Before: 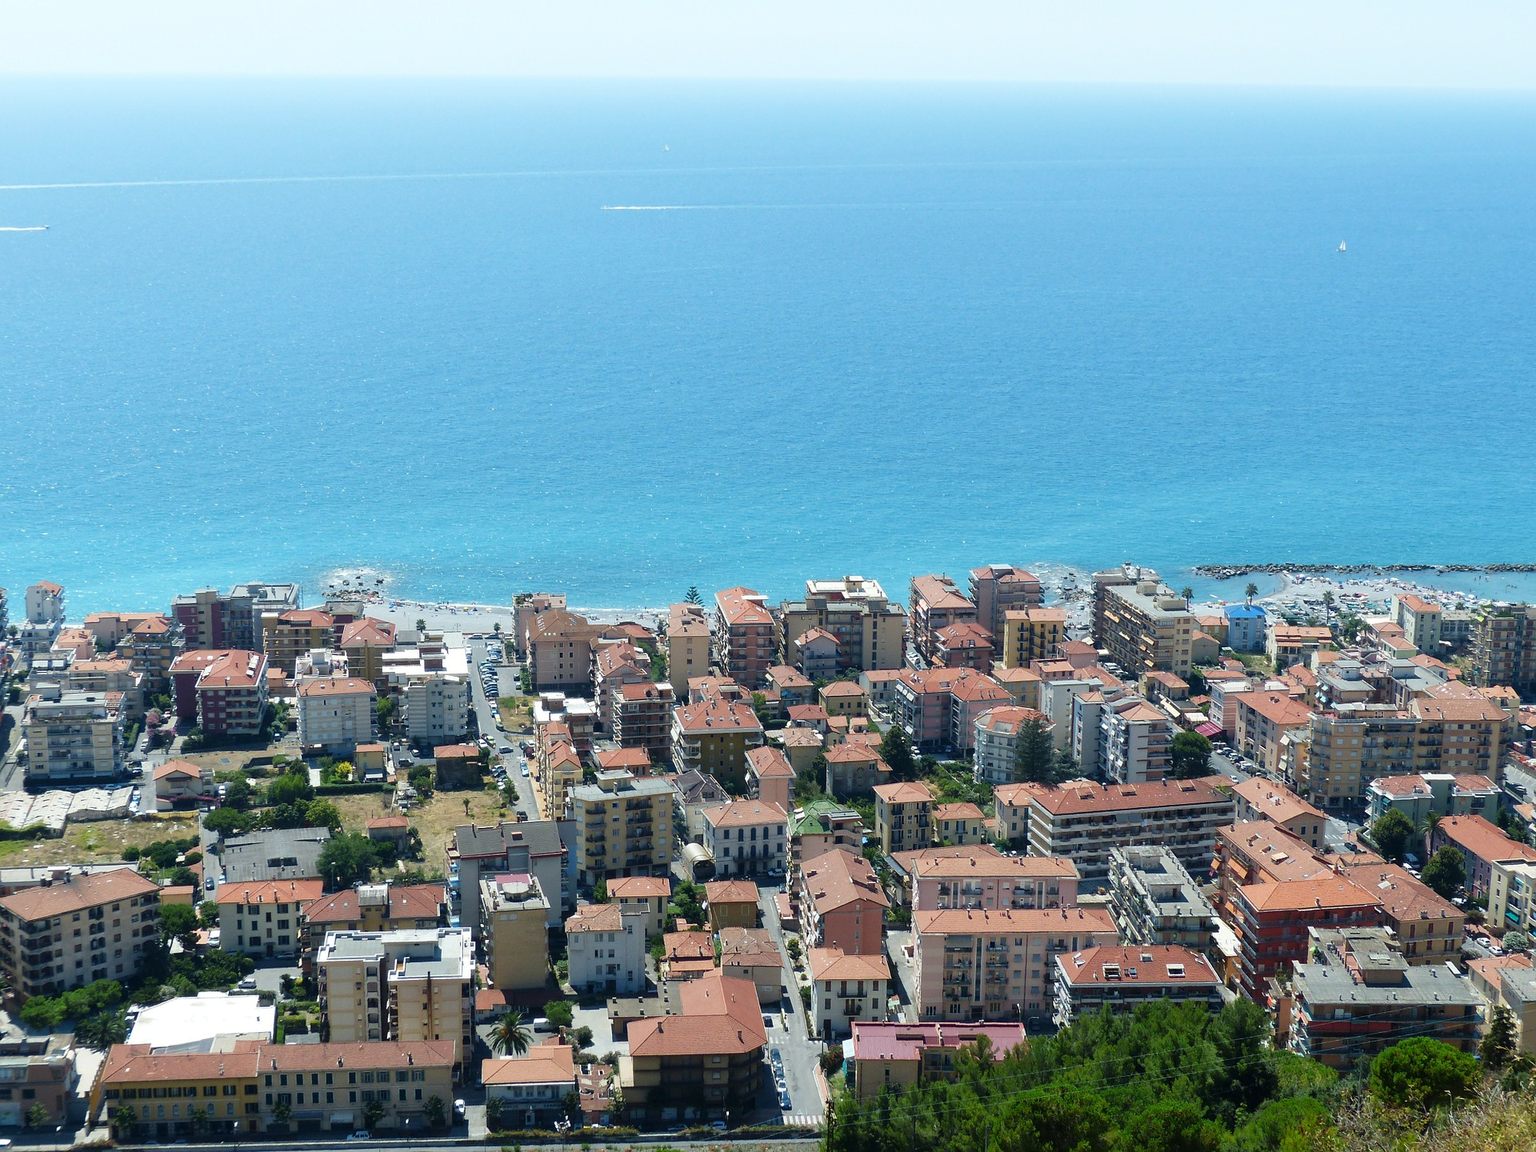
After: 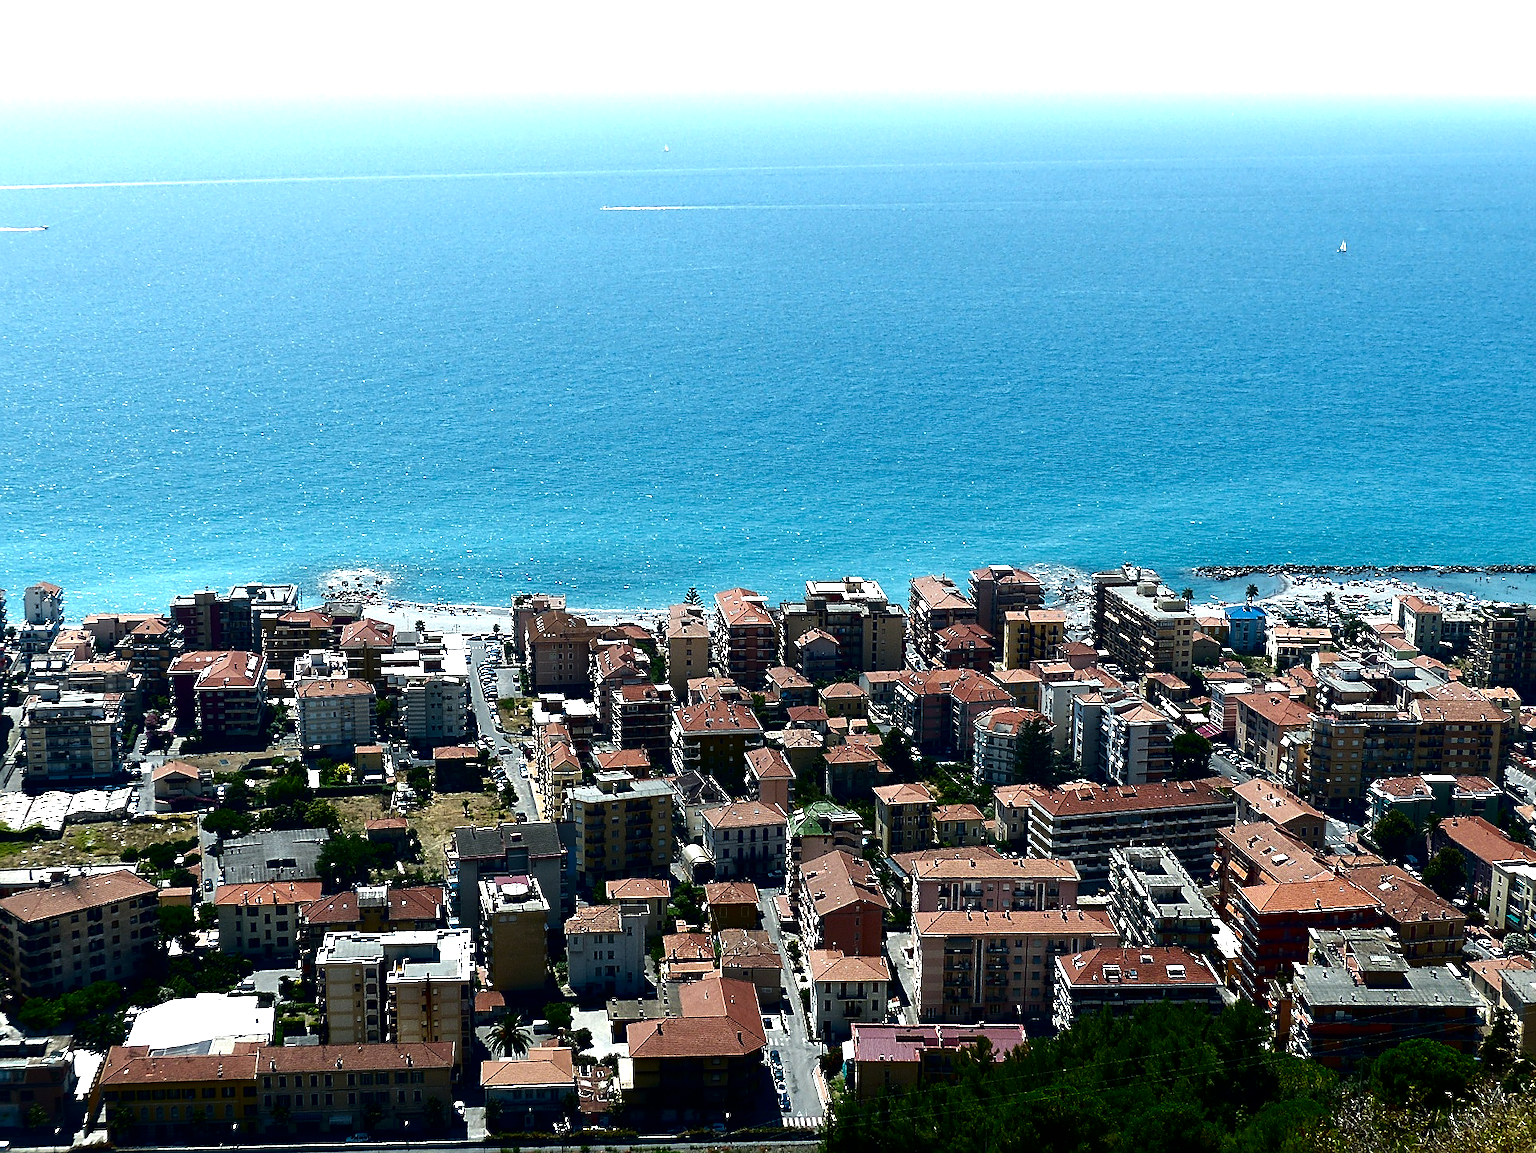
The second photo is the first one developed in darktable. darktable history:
tone equalizer: -8 EV -0.75 EV, -7 EV -0.7 EV, -6 EV -0.6 EV, -5 EV -0.4 EV, -3 EV 0.4 EV, -2 EV 0.6 EV, -1 EV 0.7 EV, +0 EV 0.75 EV, edges refinement/feathering 500, mask exposure compensation -1.57 EV, preserve details no
exposure: exposure -0.064 EV, compensate highlight preservation false
sharpen: on, module defaults
white balance: red 1, blue 1
contrast brightness saturation: brightness -0.52
crop and rotate: left 0.126%
